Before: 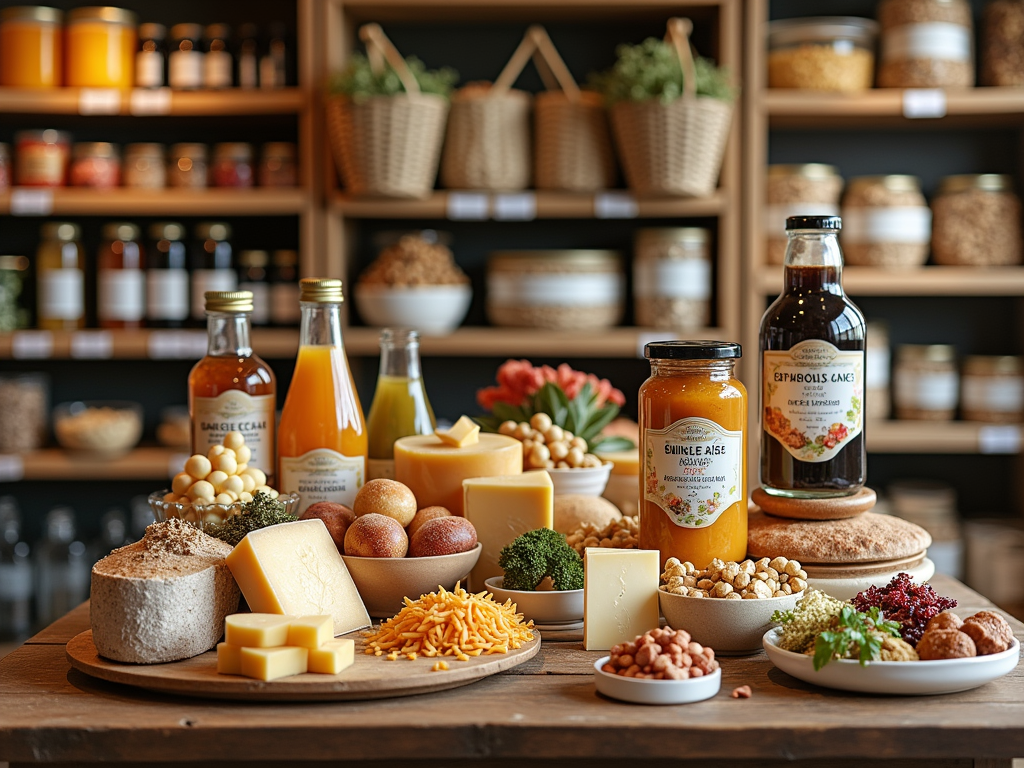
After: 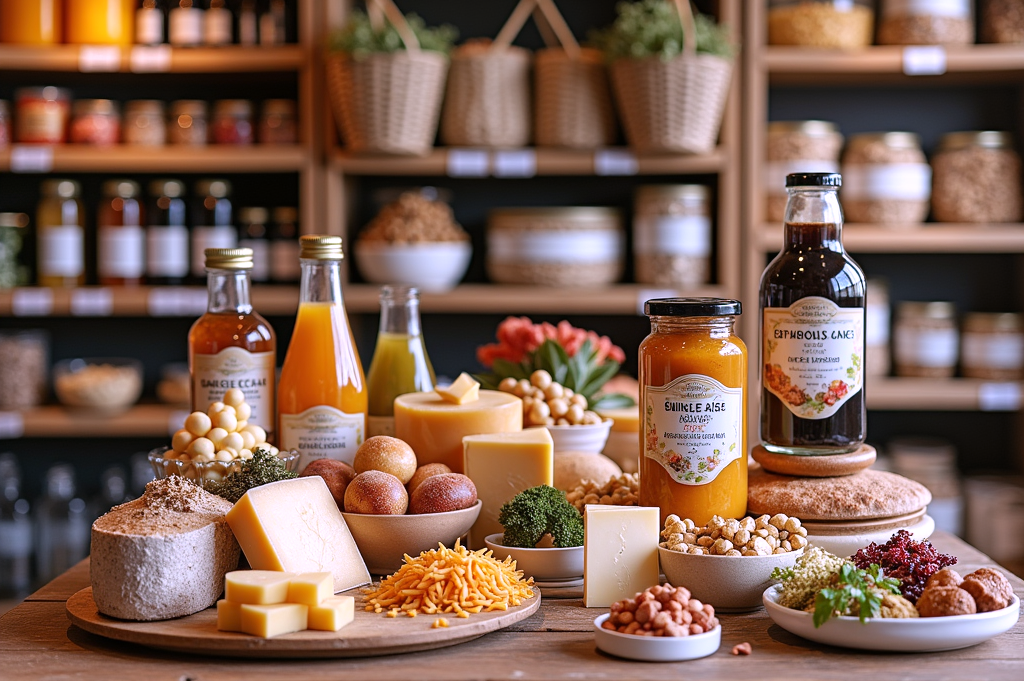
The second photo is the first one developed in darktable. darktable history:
crop and rotate: top 5.609%, bottom 5.609%
white balance: red 1.042, blue 1.17
